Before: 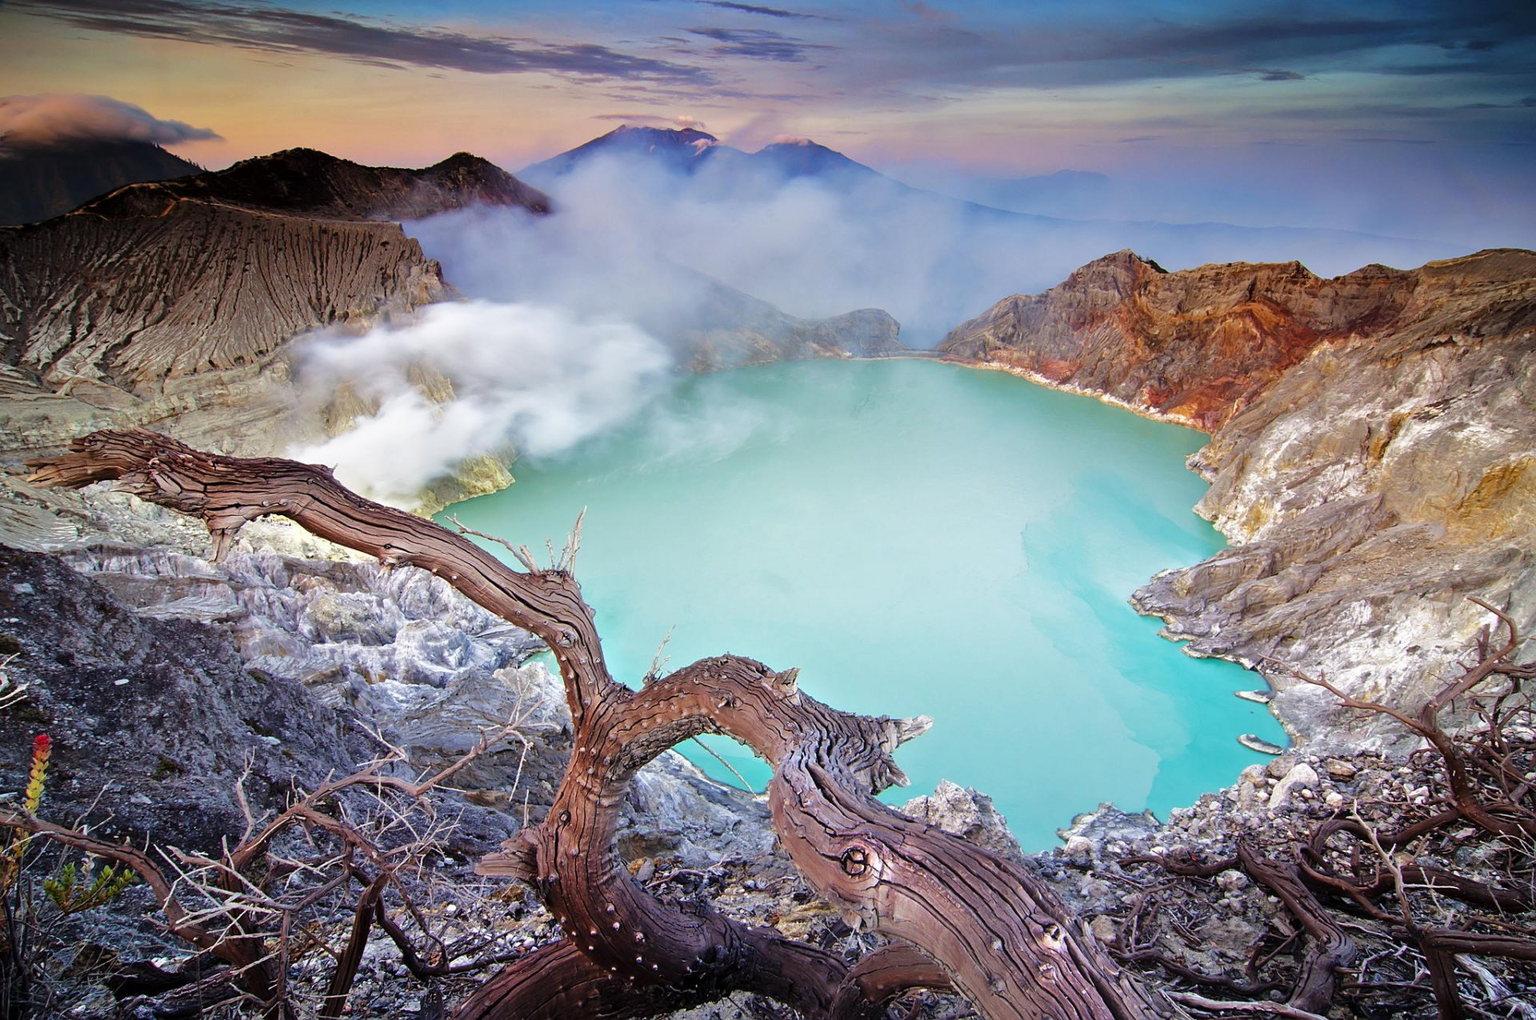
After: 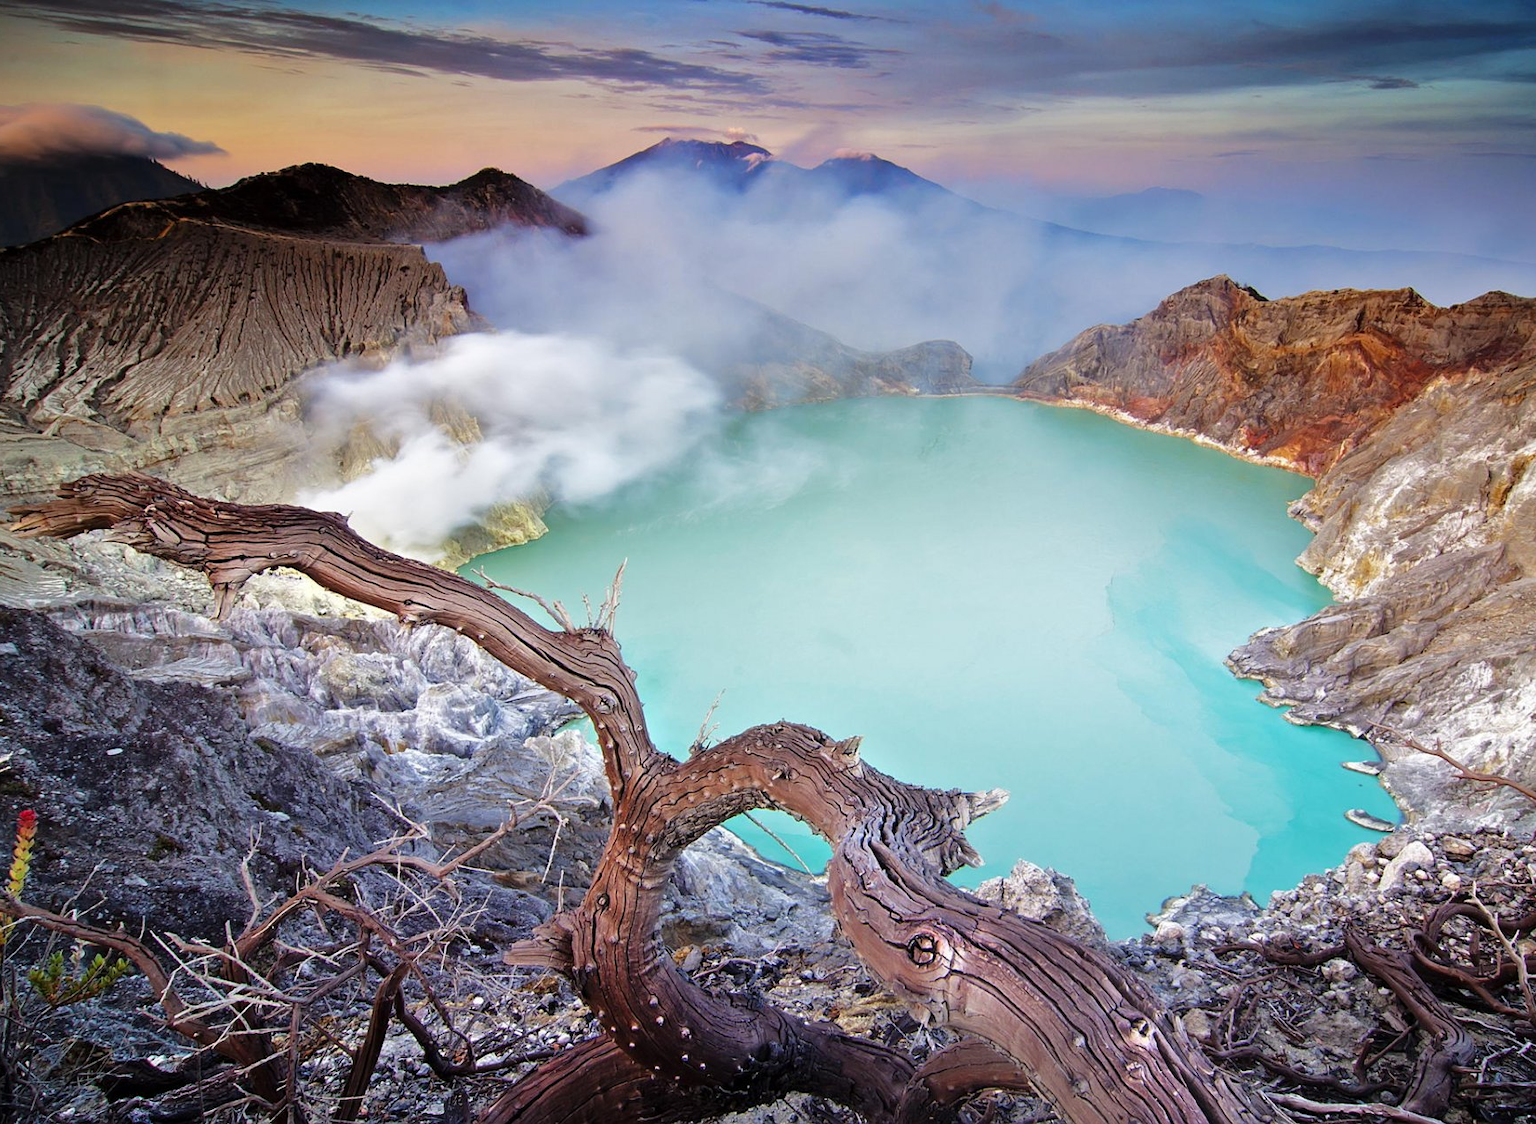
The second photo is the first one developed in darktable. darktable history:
crop and rotate: left 1.18%, right 8.073%
